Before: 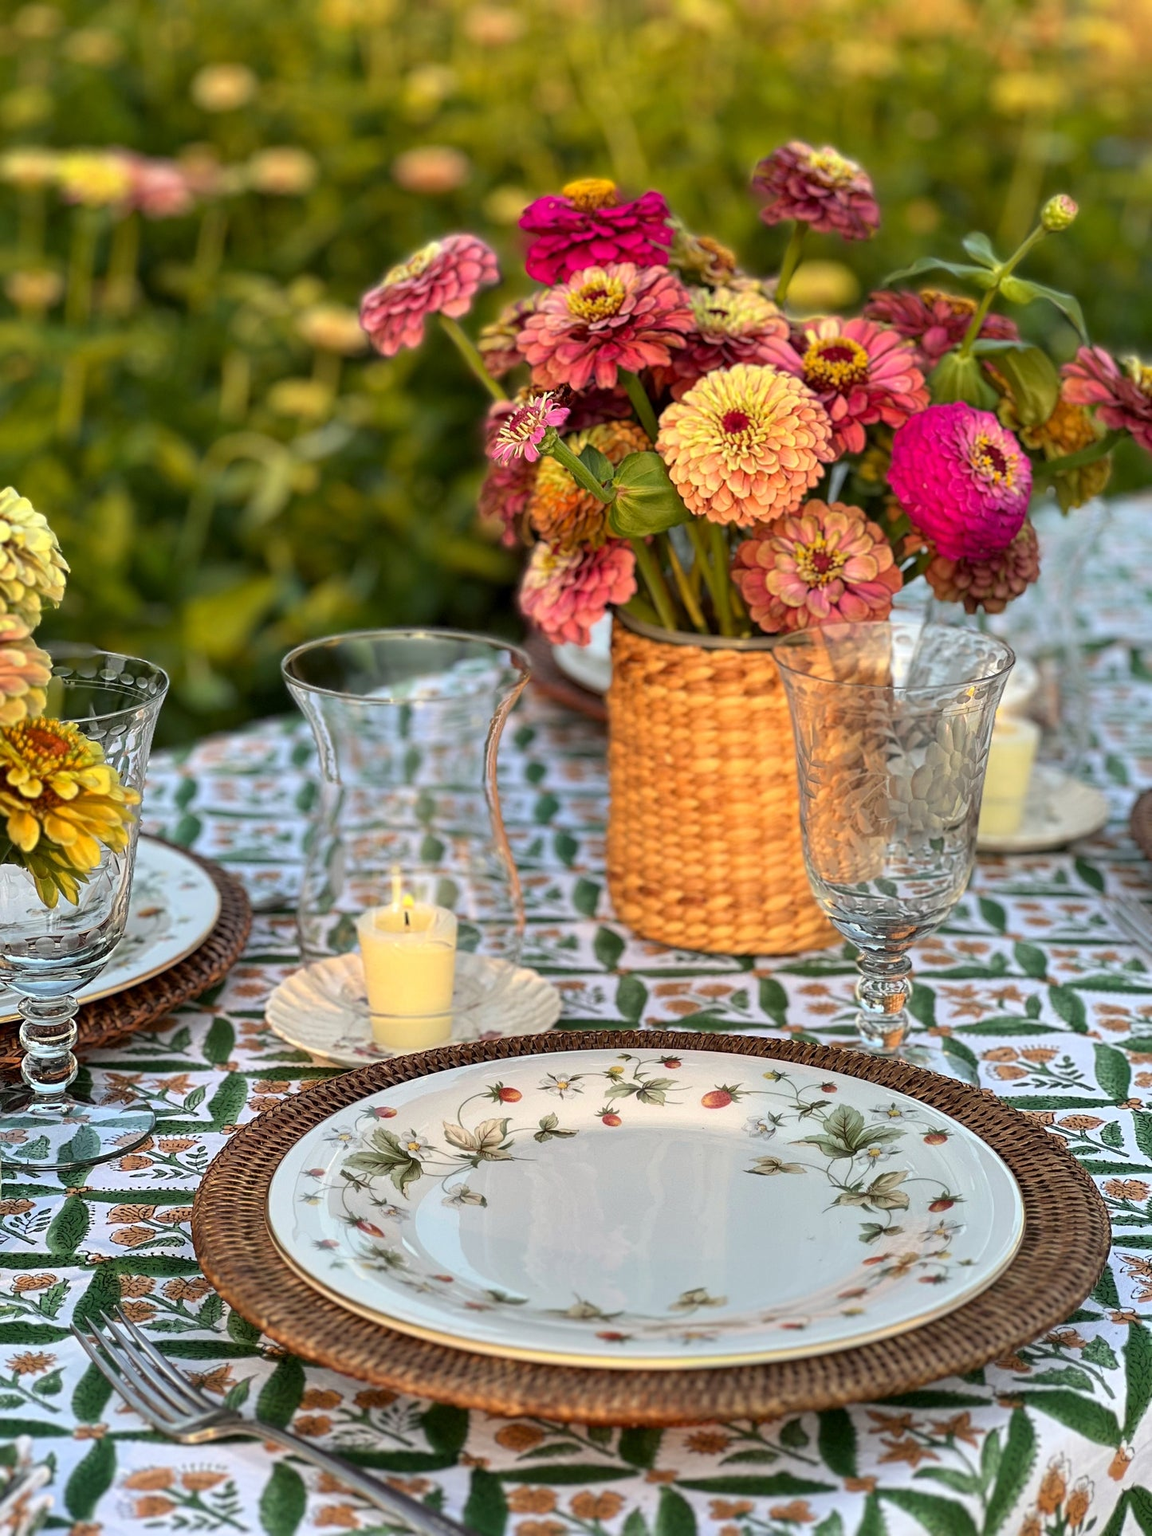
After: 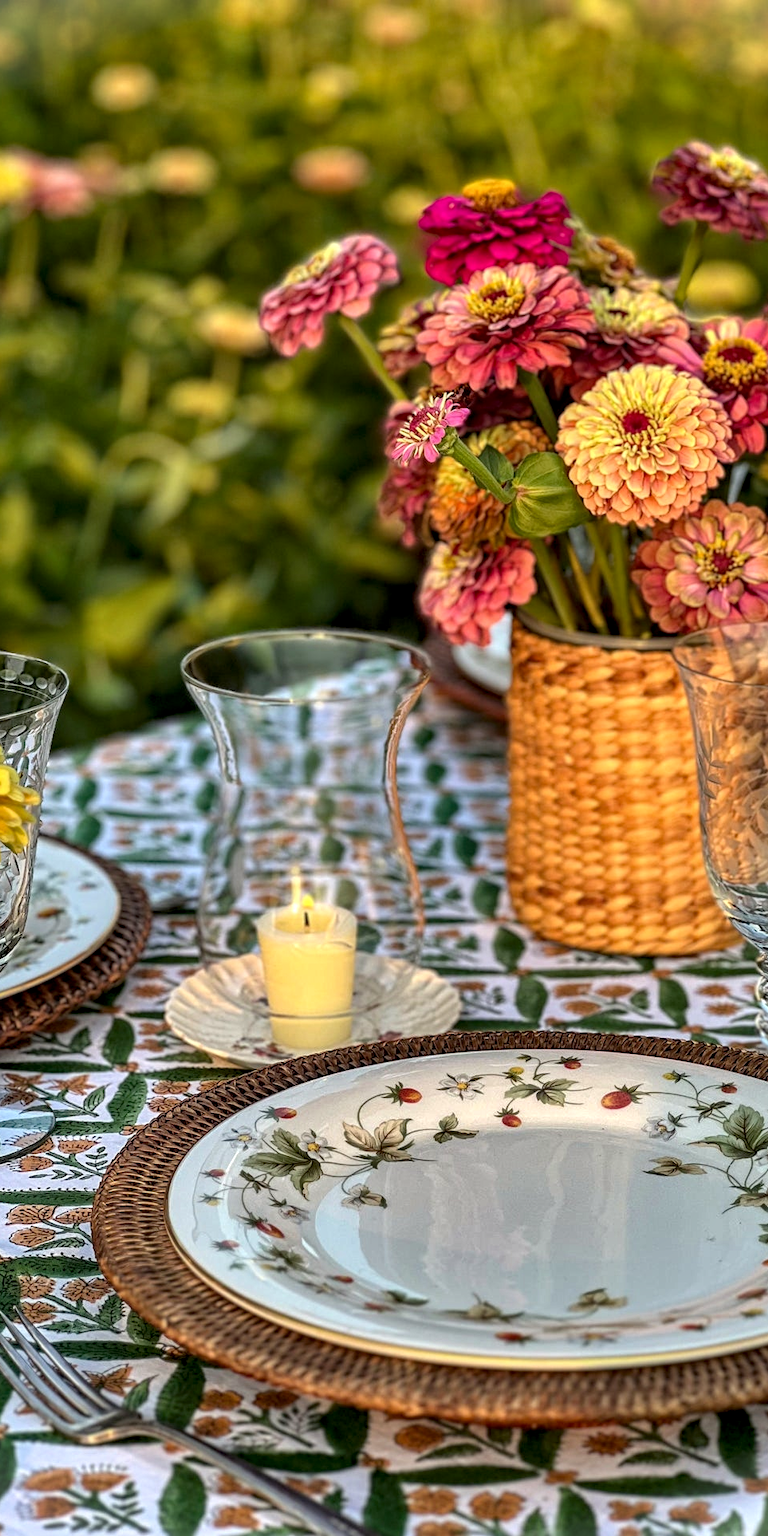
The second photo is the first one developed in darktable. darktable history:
crop and rotate: left 8.786%, right 24.548%
vignetting: fall-off start 100%, brightness 0.3, saturation 0
shadows and highlights: shadows 40, highlights -54, highlights color adjustment 46%, low approximation 0.01, soften with gaussian
local contrast: highlights 35%, detail 135%
haze removal: compatibility mode true, adaptive false
